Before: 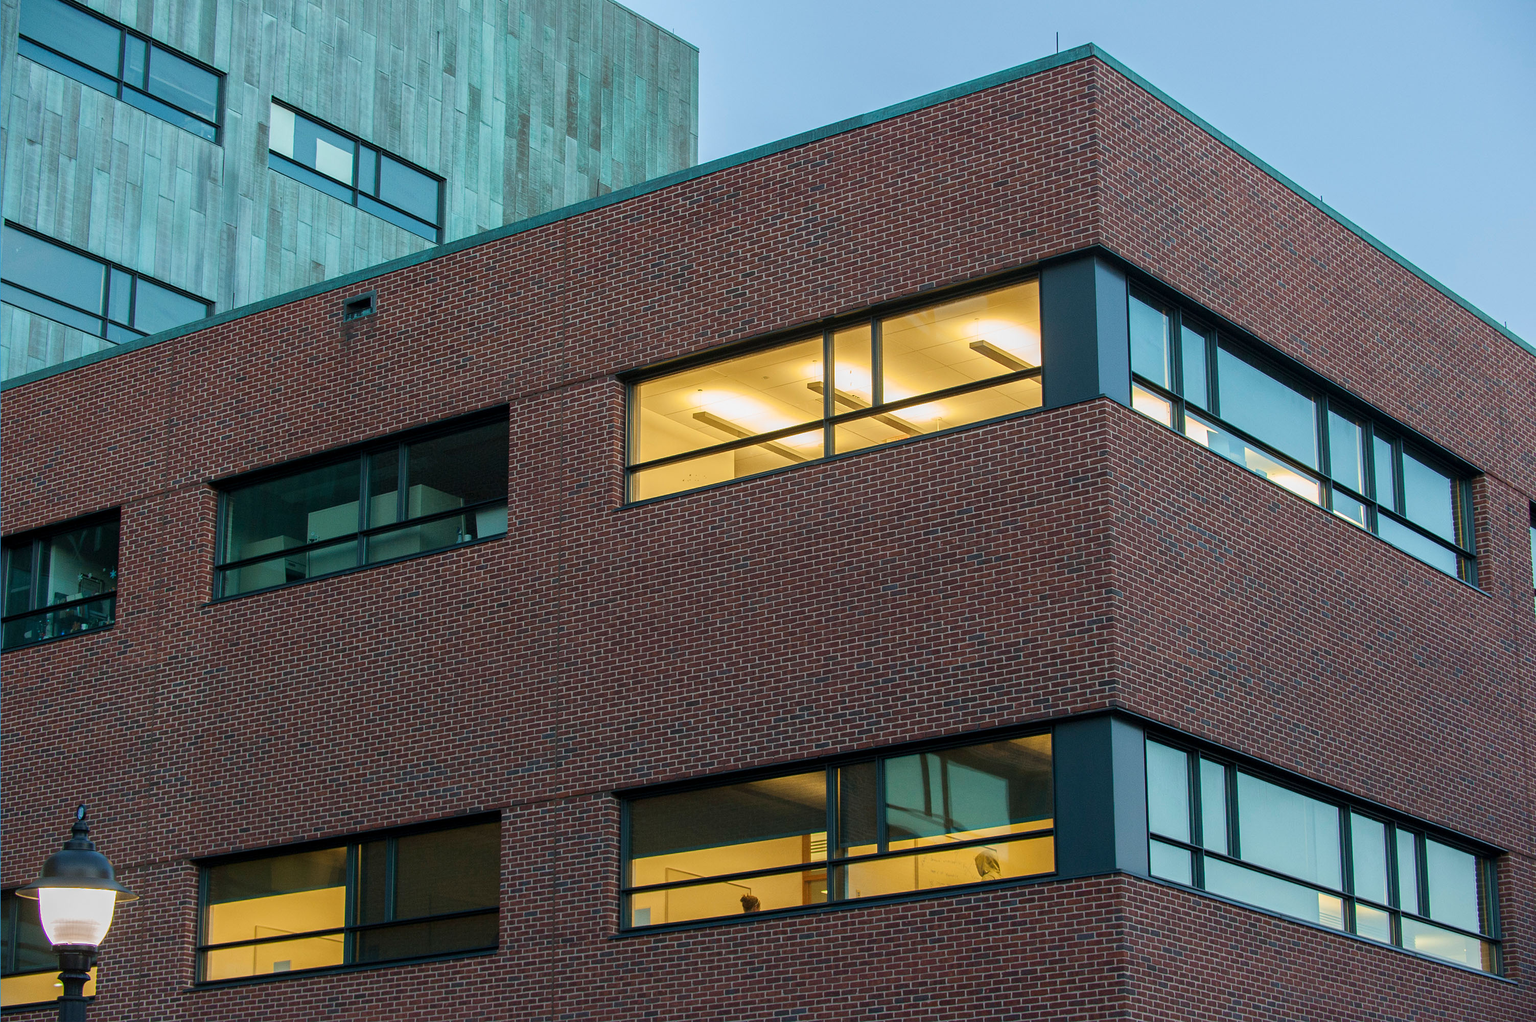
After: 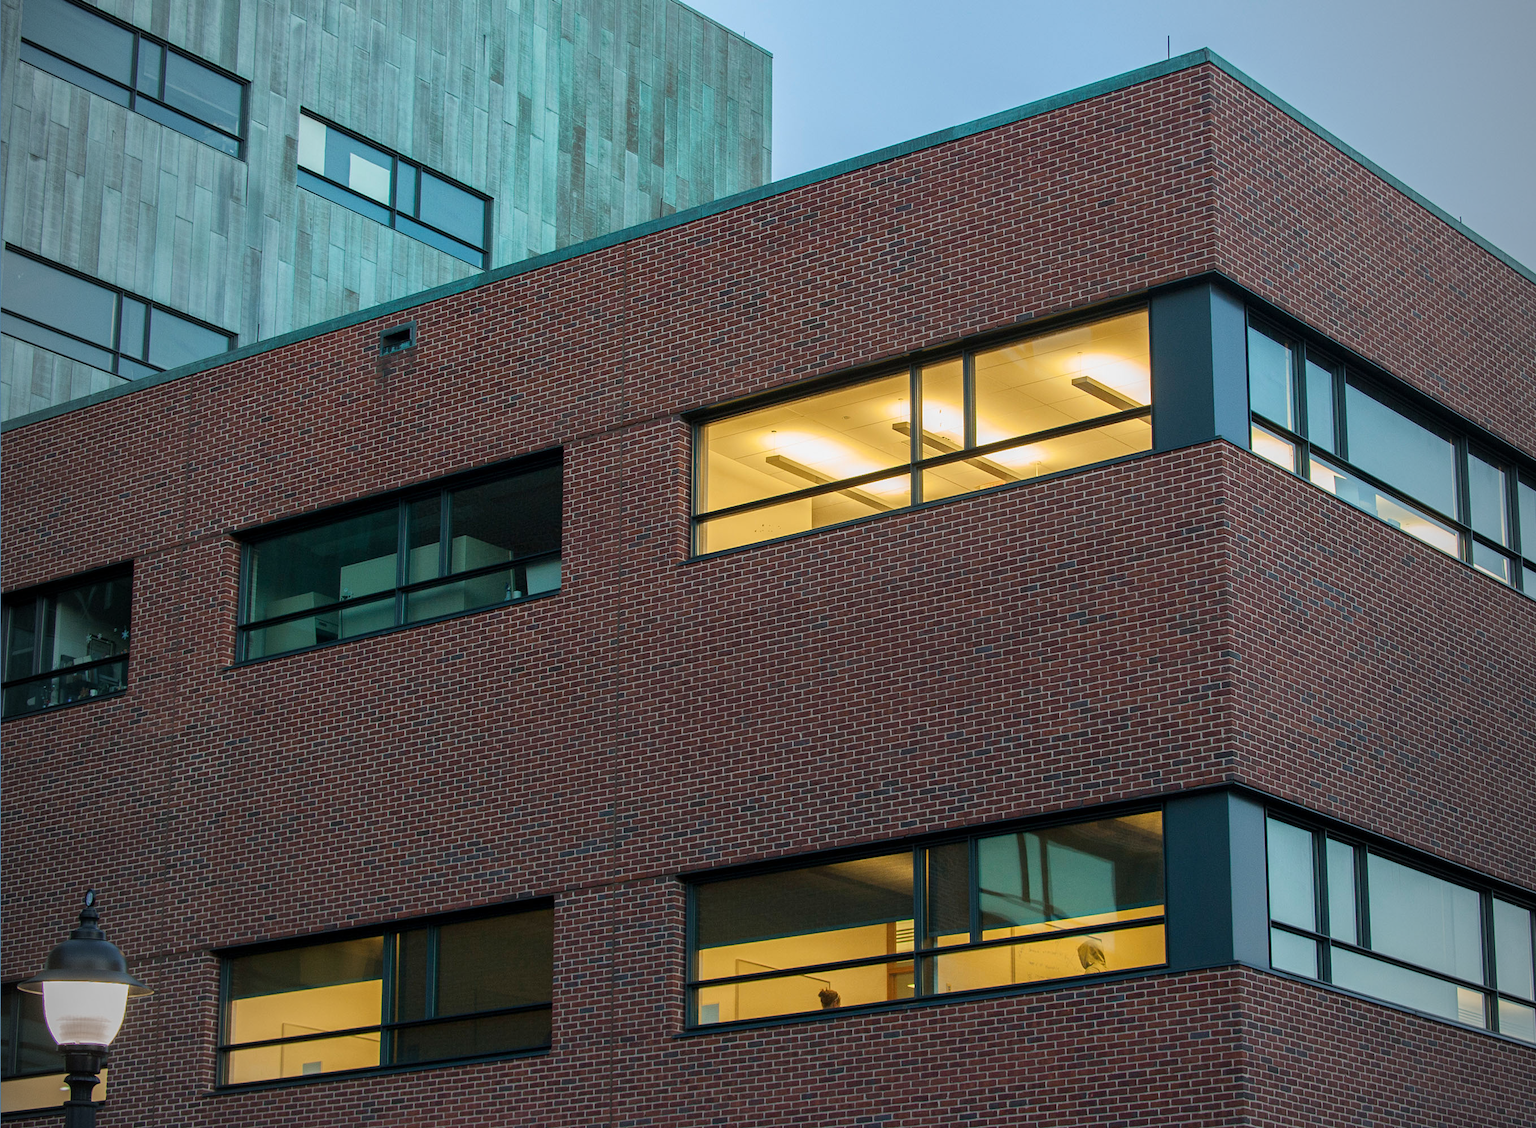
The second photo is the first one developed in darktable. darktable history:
vignetting: fall-off start 97%, fall-off radius 100%, width/height ratio 0.609, unbound false
crop: right 9.509%, bottom 0.031%
